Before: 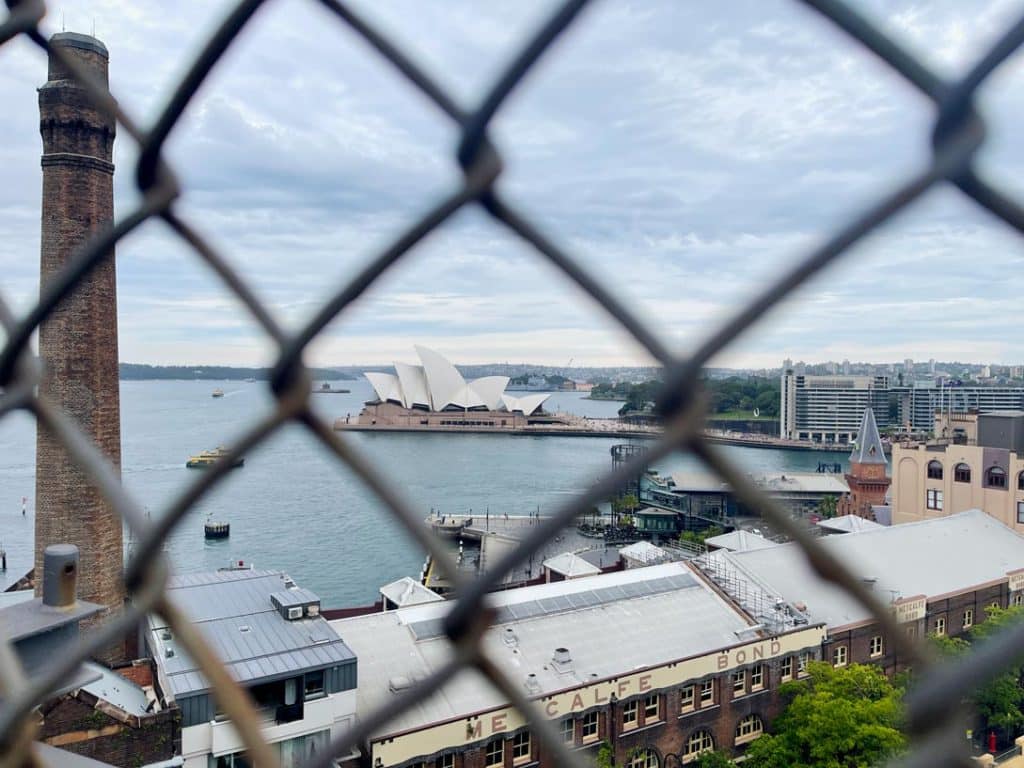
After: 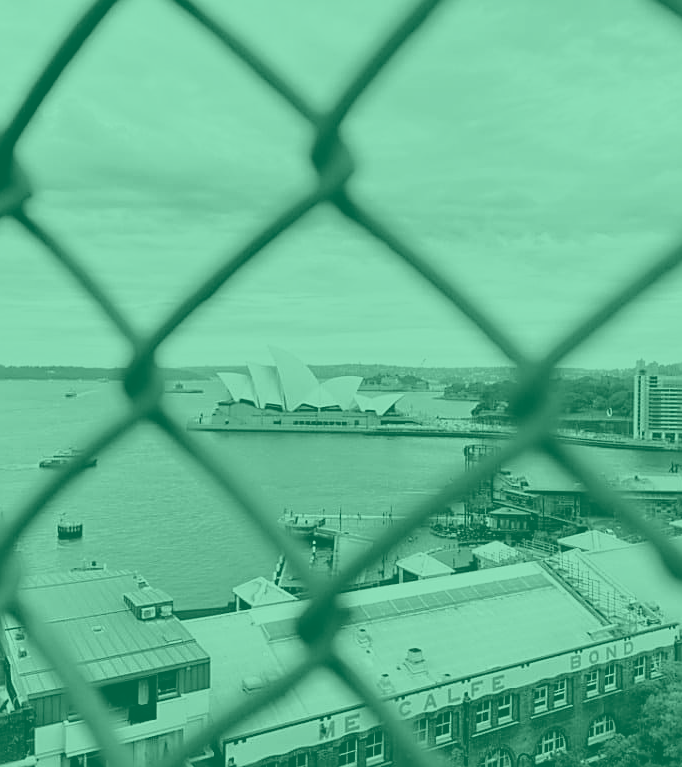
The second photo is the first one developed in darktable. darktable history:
colorize: hue 147.6°, saturation 65%, lightness 21.64%
crop and rotate: left 14.436%, right 18.898%
tone curve: curves: ch0 [(0, 0) (0.105, 0.068) (0.195, 0.162) (0.283, 0.283) (0.384, 0.404) (0.485, 0.531) (0.638, 0.681) (0.795, 0.879) (1, 0.977)]; ch1 [(0, 0) (0.161, 0.092) (0.35, 0.33) (0.379, 0.401) (0.456, 0.469) (0.498, 0.503) (0.531, 0.537) (0.596, 0.621) (0.635, 0.671) (1, 1)]; ch2 [(0, 0) (0.371, 0.362) (0.437, 0.437) (0.483, 0.484) (0.53, 0.515) (0.56, 0.58) (0.622, 0.606) (1, 1)], color space Lab, independent channels, preserve colors none
local contrast: mode bilateral grid, contrast 100, coarseness 100, detail 91%, midtone range 0.2
sharpen: on, module defaults
base curve: curves: ch0 [(0, 0) (0.74, 0.67) (1, 1)]
